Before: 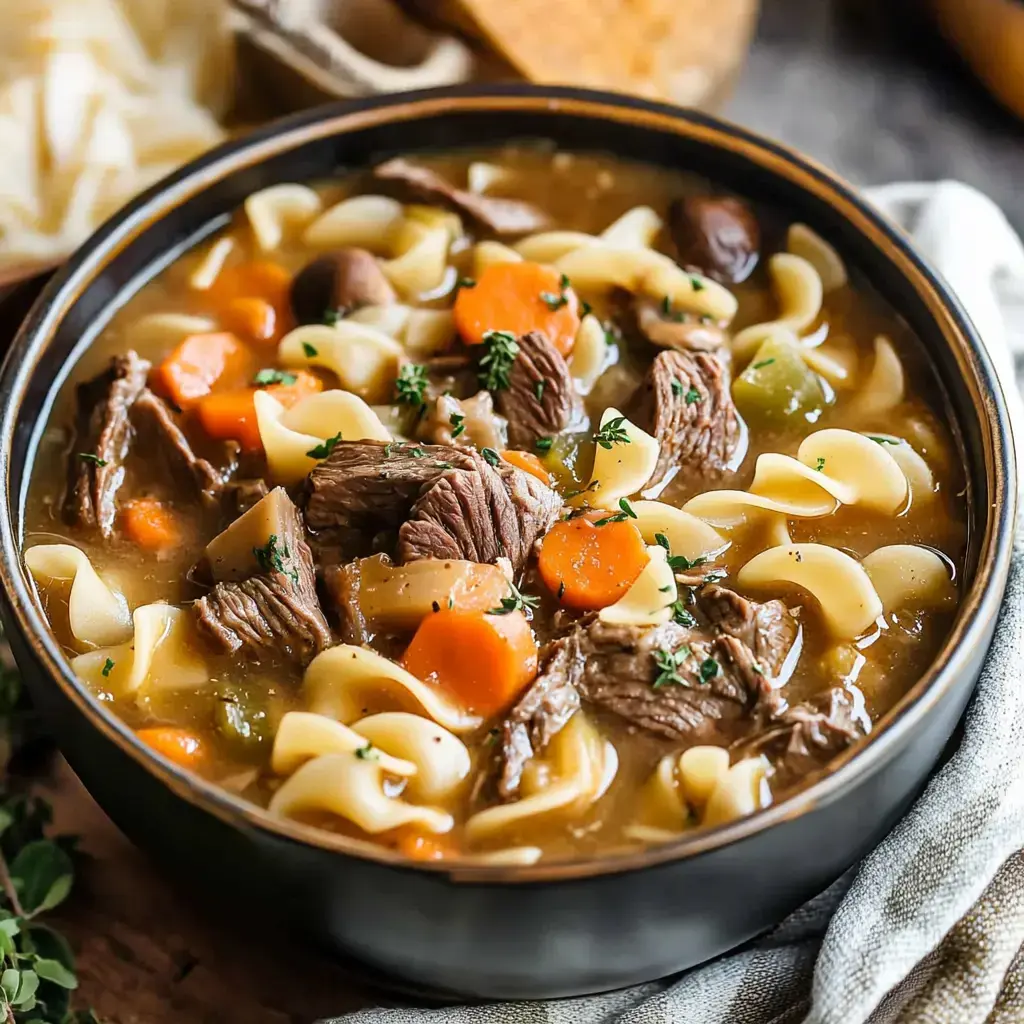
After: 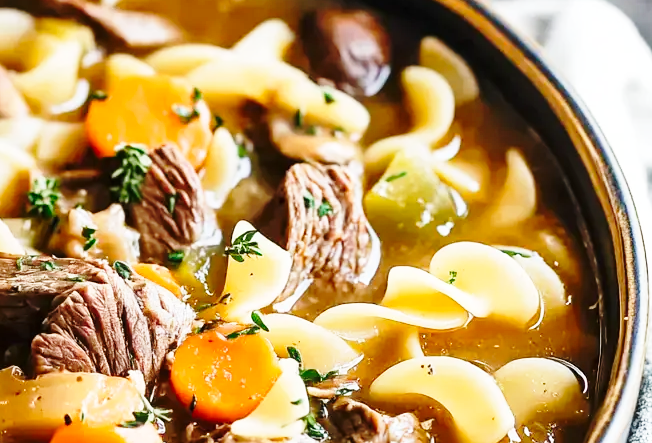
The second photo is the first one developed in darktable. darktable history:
crop: left 36.005%, top 18.293%, right 0.31%, bottom 38.444%
base curve: curves: ch0 [(0, 0) (0.028, 0.03) (0.121, 0.232) (0.46, 0.748) (0.859, 0.968) (1, 1)], preserve colors none
